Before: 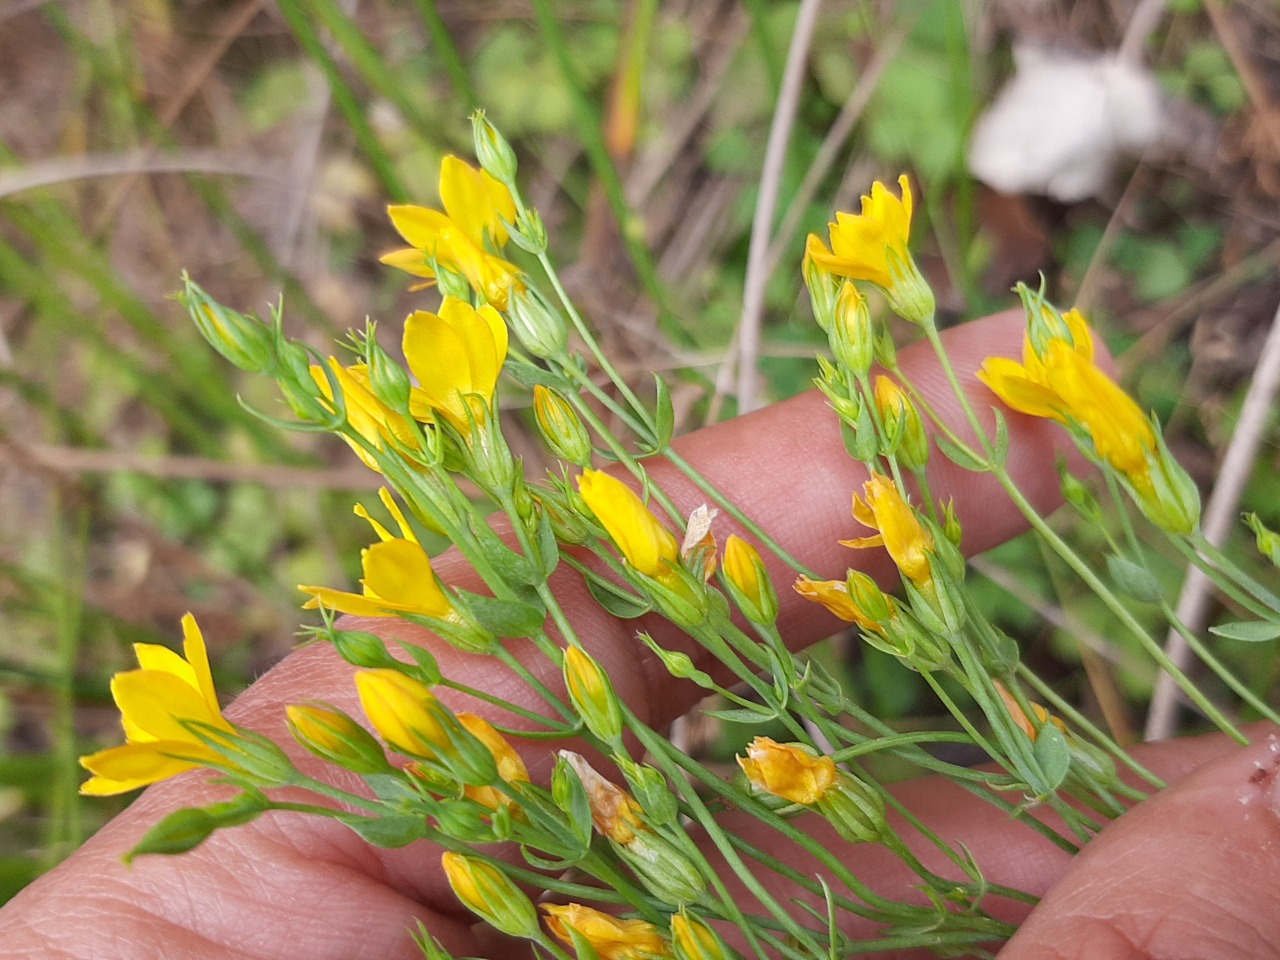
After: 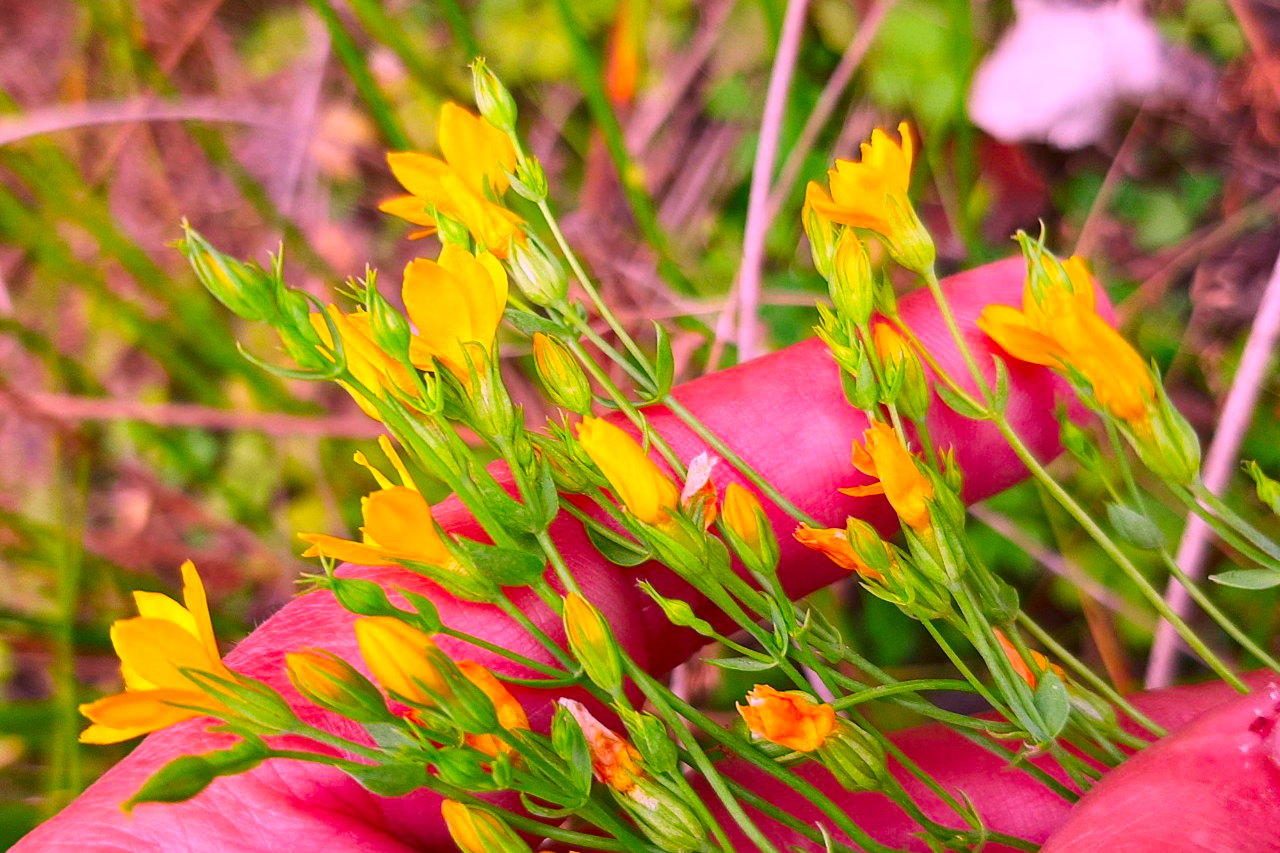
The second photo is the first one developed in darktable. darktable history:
color correction: highlights a* 19.21, highlights b* -11.57, saturation 1.66
crop and rotate: top 5.462%, bottom 5.608%
contrast brightness saturation: contrast 0.159, saturation 0.317
